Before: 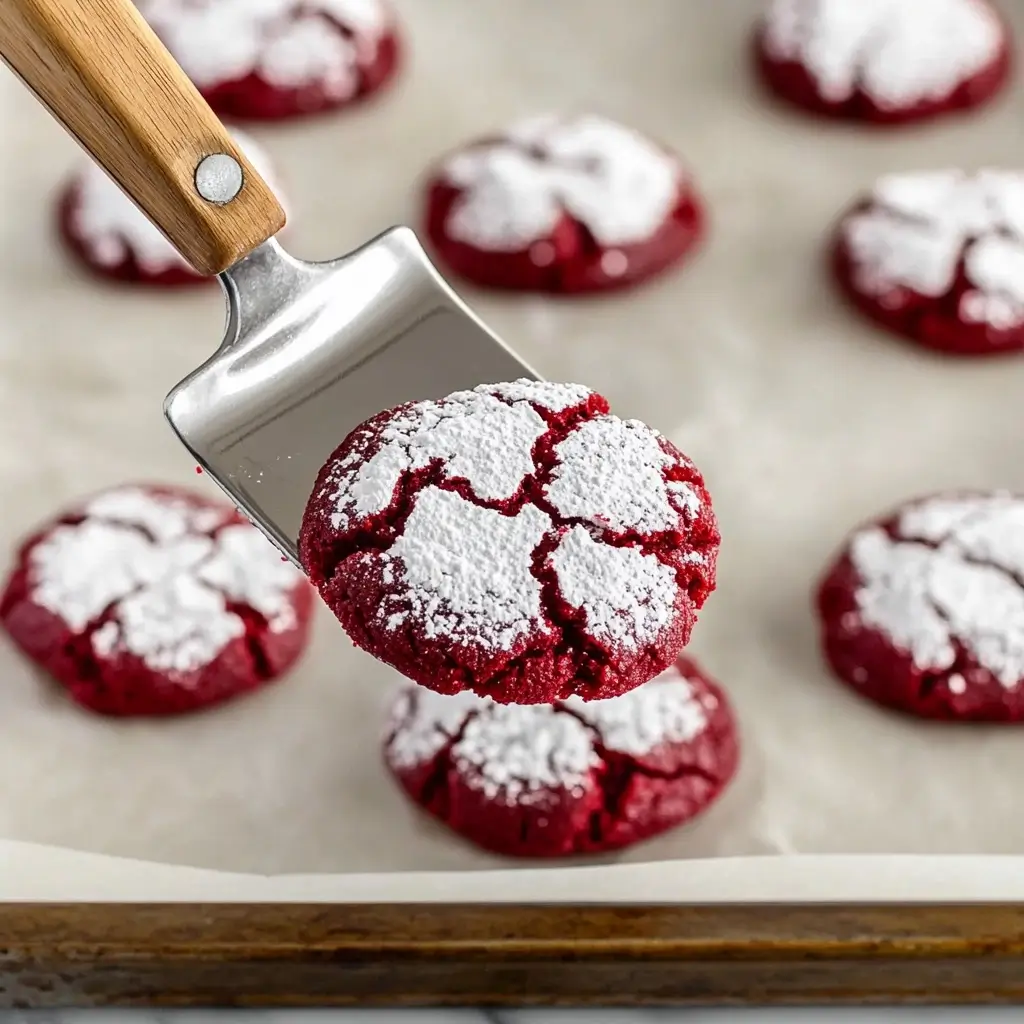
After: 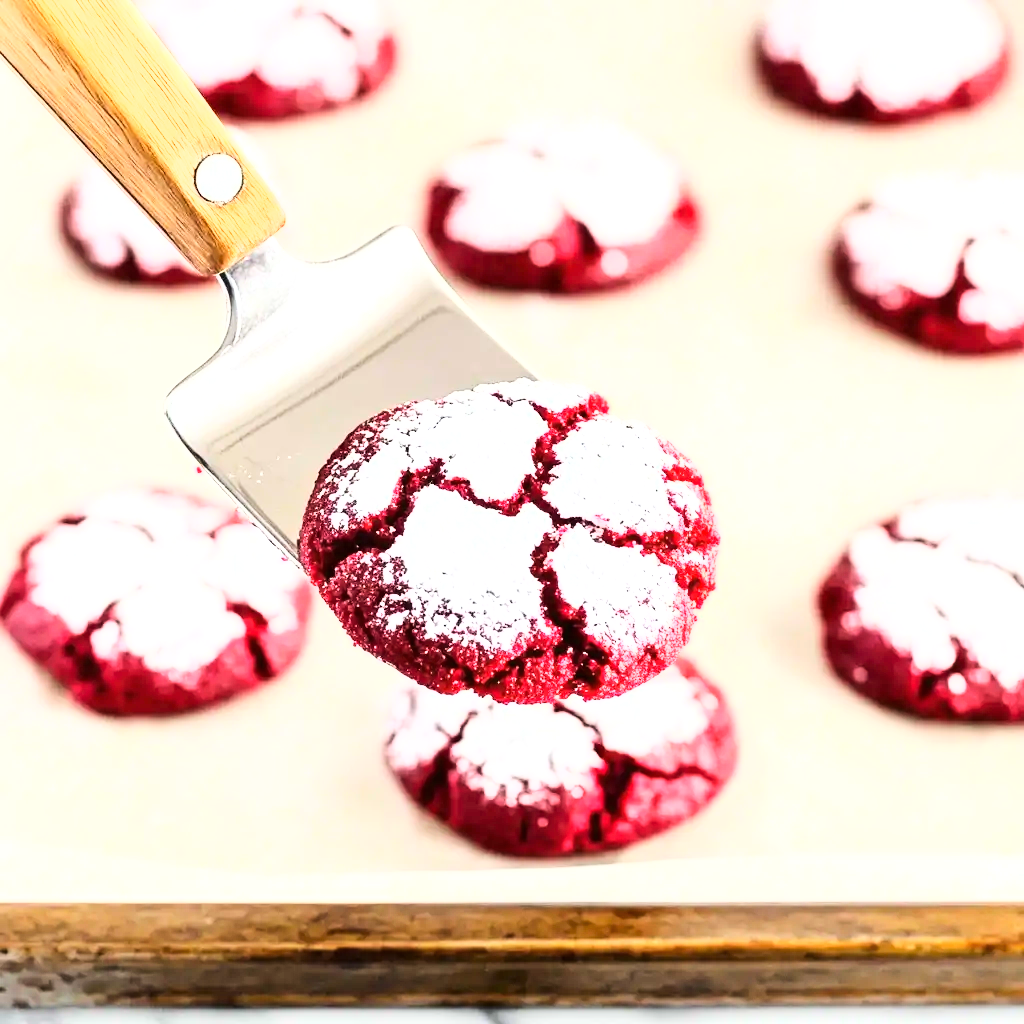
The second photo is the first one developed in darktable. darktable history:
exposure: black level correction 0, exposure 1.001 EV, compensate exposure bias true, compensate highlight preservation false
base curve: curves: ch0 [(0, 0.003) (0.001, 0.002) (0.006, 0.004) (0.02, 0.022) (0.048, 0.086) (0.094, 0.234) (0.162, 0.431) (0.258, 0.629) (0.385, 0.8) (0.548, 0.918) (0.751, 0.988) (1, 1)]
